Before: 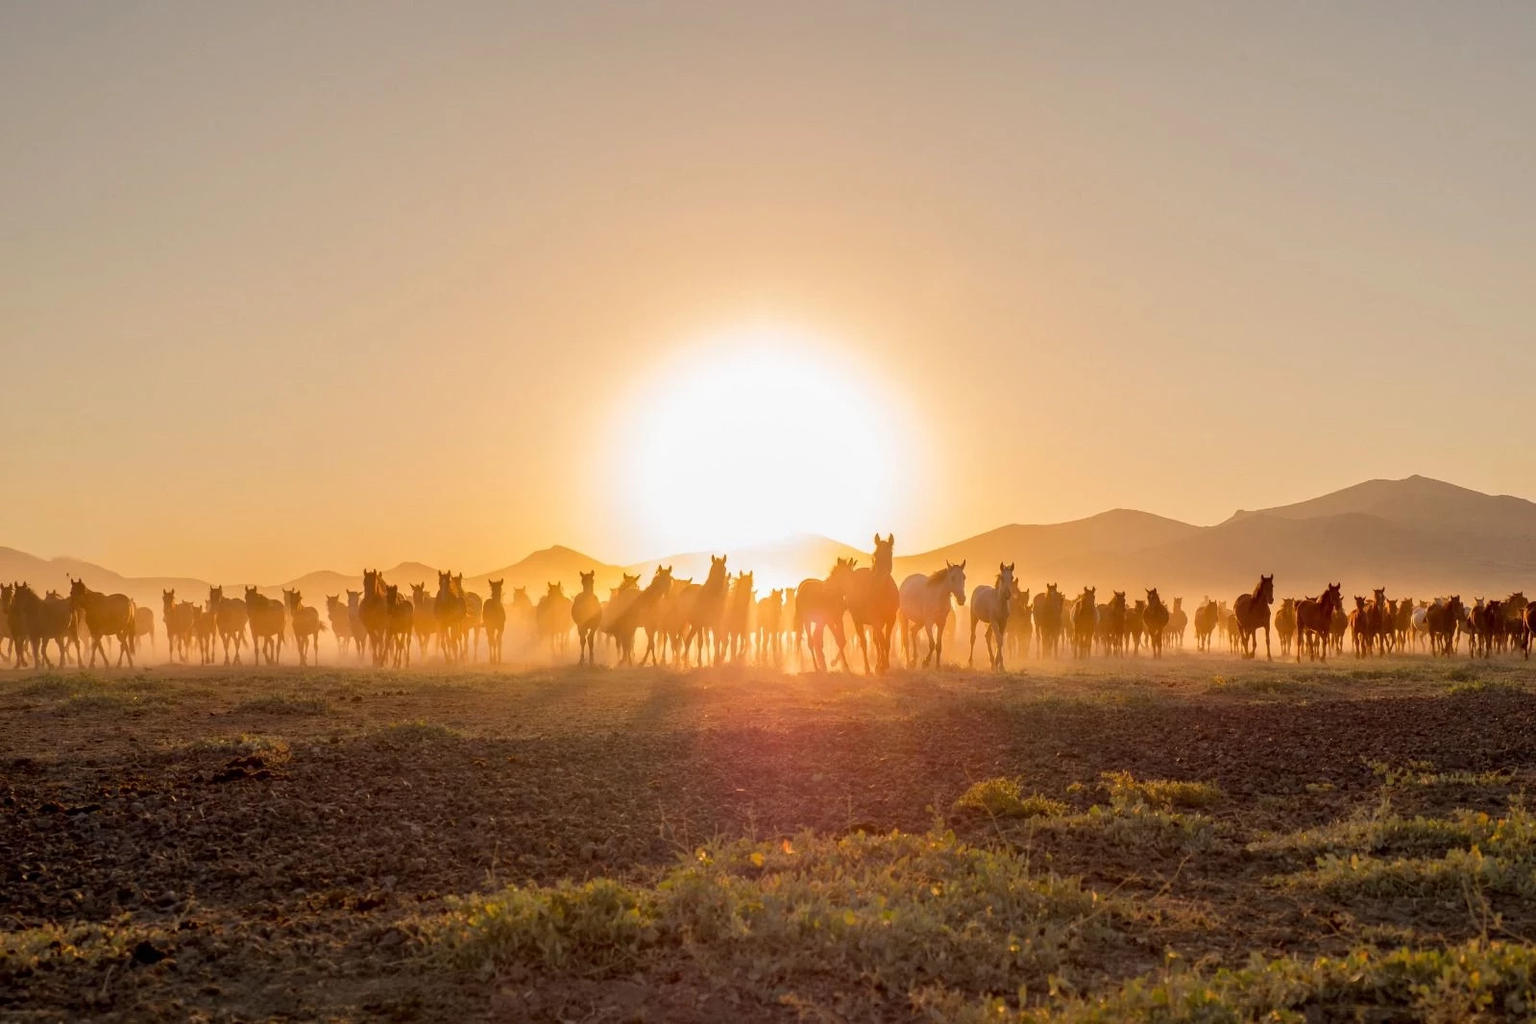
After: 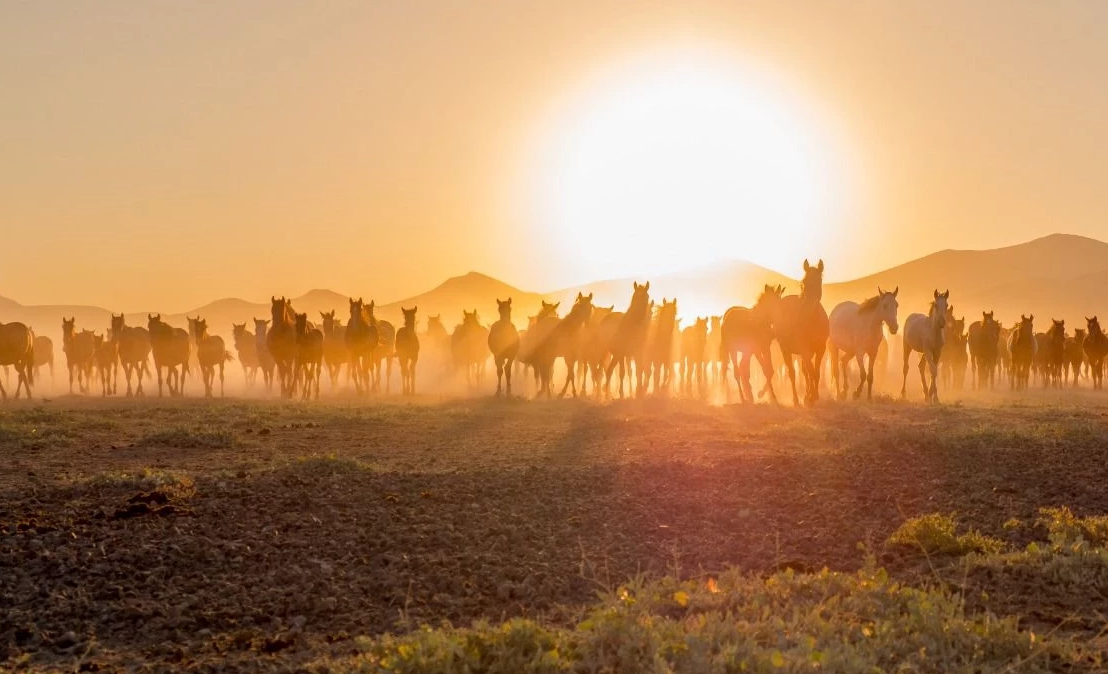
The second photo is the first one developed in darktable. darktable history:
crop: left 6.729%, top 27.779%, right 23.944%, bottom 8.927%
